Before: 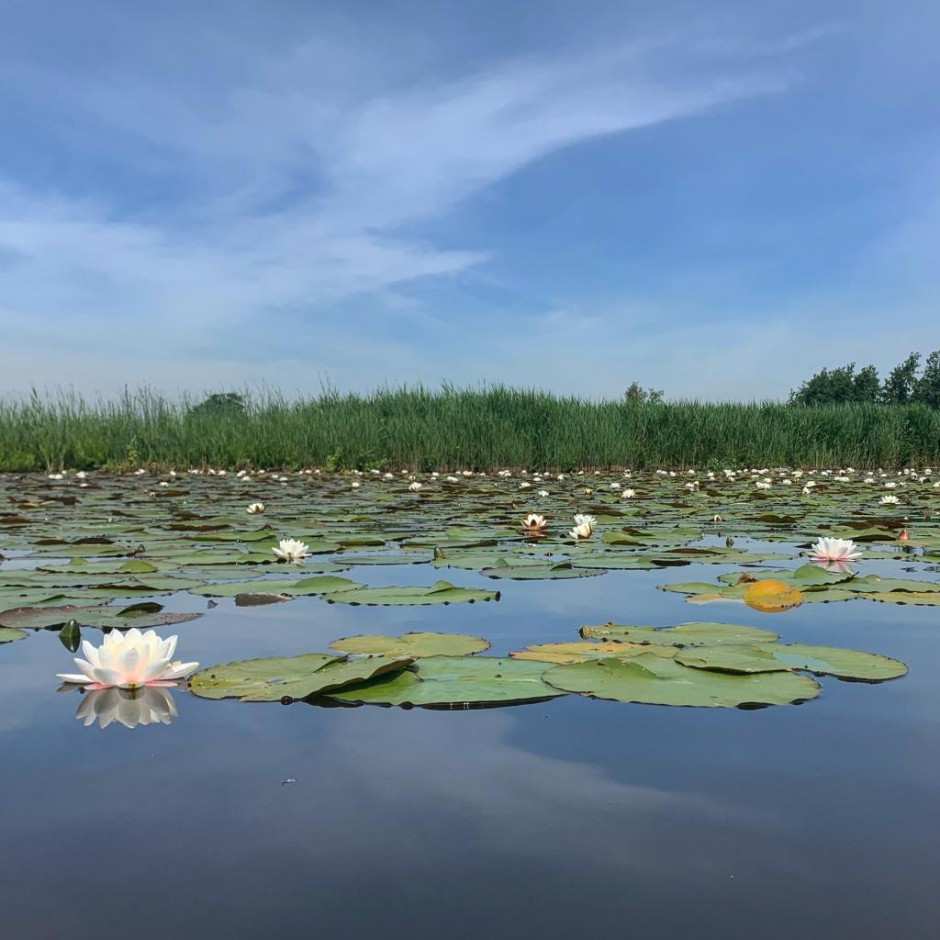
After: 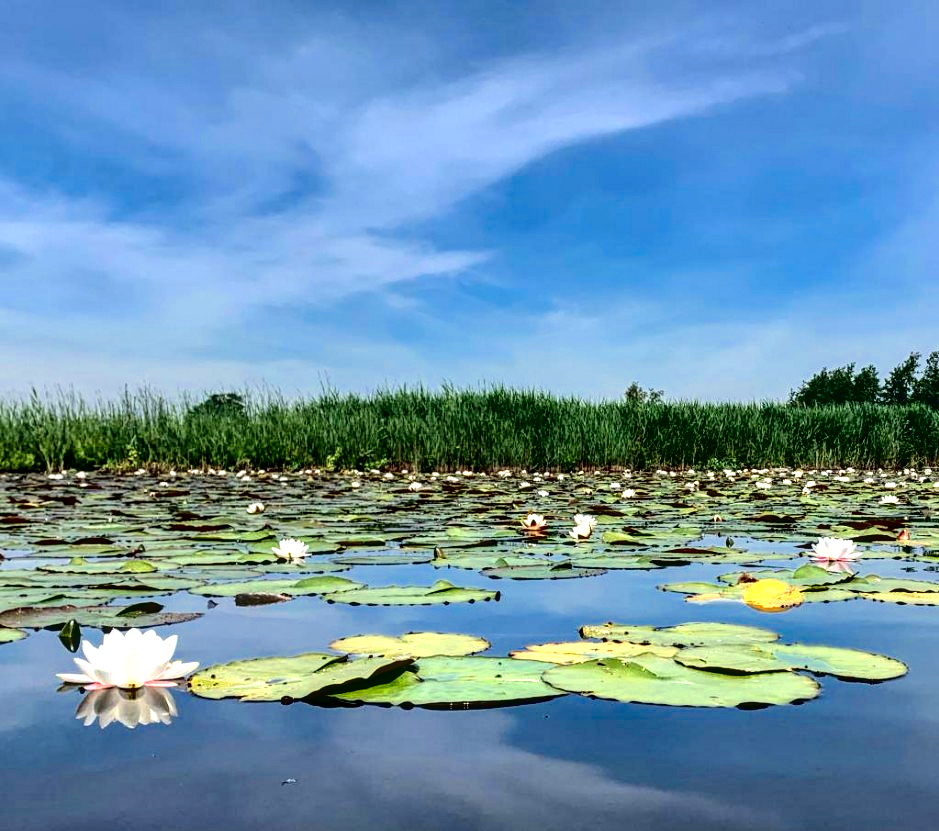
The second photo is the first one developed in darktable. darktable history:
color zones: curves: ch0 [(0.287, 0.048) (0.493, 0.484) (0.737, 0.816)]; ch1 [(0, 0) (0.143, 0) (0.286, 0) (0.429, 0) (0.571, 0) (0.714, 0) (0.857, 0)], mix -137.19%
tone equalizer: on, module defaults
contrast equalizer: y [[0.6 ×6], [0.55 ×6], [0 ×6], [0 ×6], [0 ×6]]
crop and rotate: top 0%, bottom 11.532%
tone curve: curves: ch0 [(0, 0) (0.003, 0) (0.011, 0.001) (0.025, 0.003) (0.044, 0.005) (0.069, 0.013) (0.1, 0.024) (0.136, 0.04) (0.177, 0.087) (0.224, 0.148) (0.277, 0.238) (0.335, 0.335) (0.399, 0.43) (0.468, 0.524) (0.543, 0.621) (0.623, 0.712) (0.709, 0.788) (0.801, 0.867) (0.898, 0.947) (1, 1)], color space Lab, independent channels, preserve colors none
local contrast: on, module defaults
